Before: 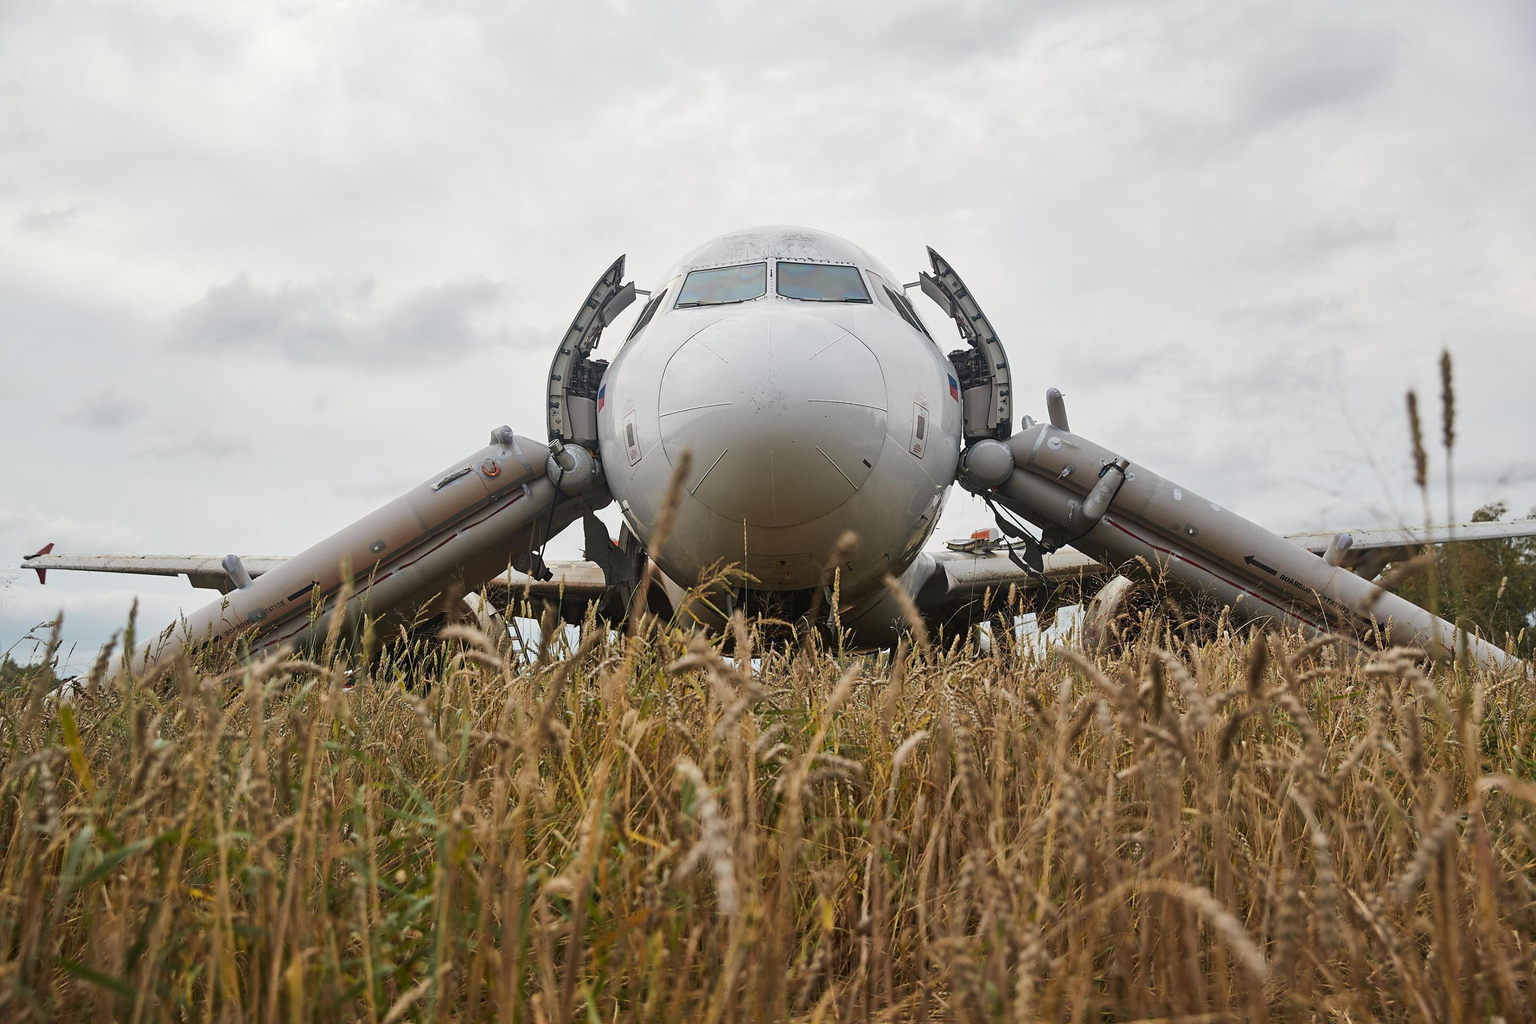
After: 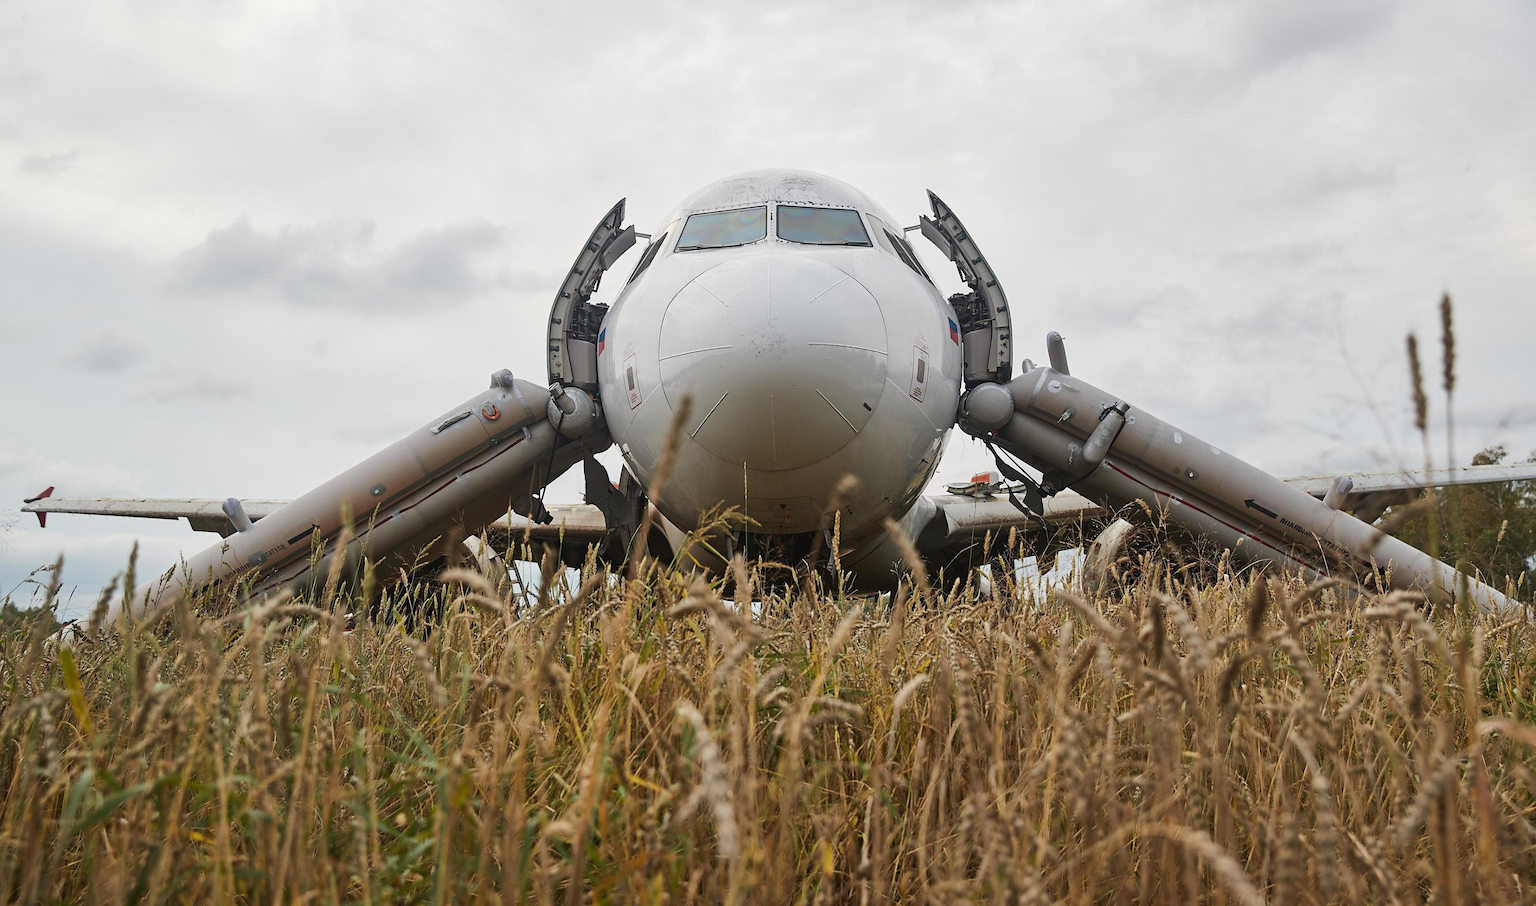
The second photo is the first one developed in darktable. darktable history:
crop and rotate: top 5.581%, bottom 5.912%
exposure: compensate highlight preservation false
